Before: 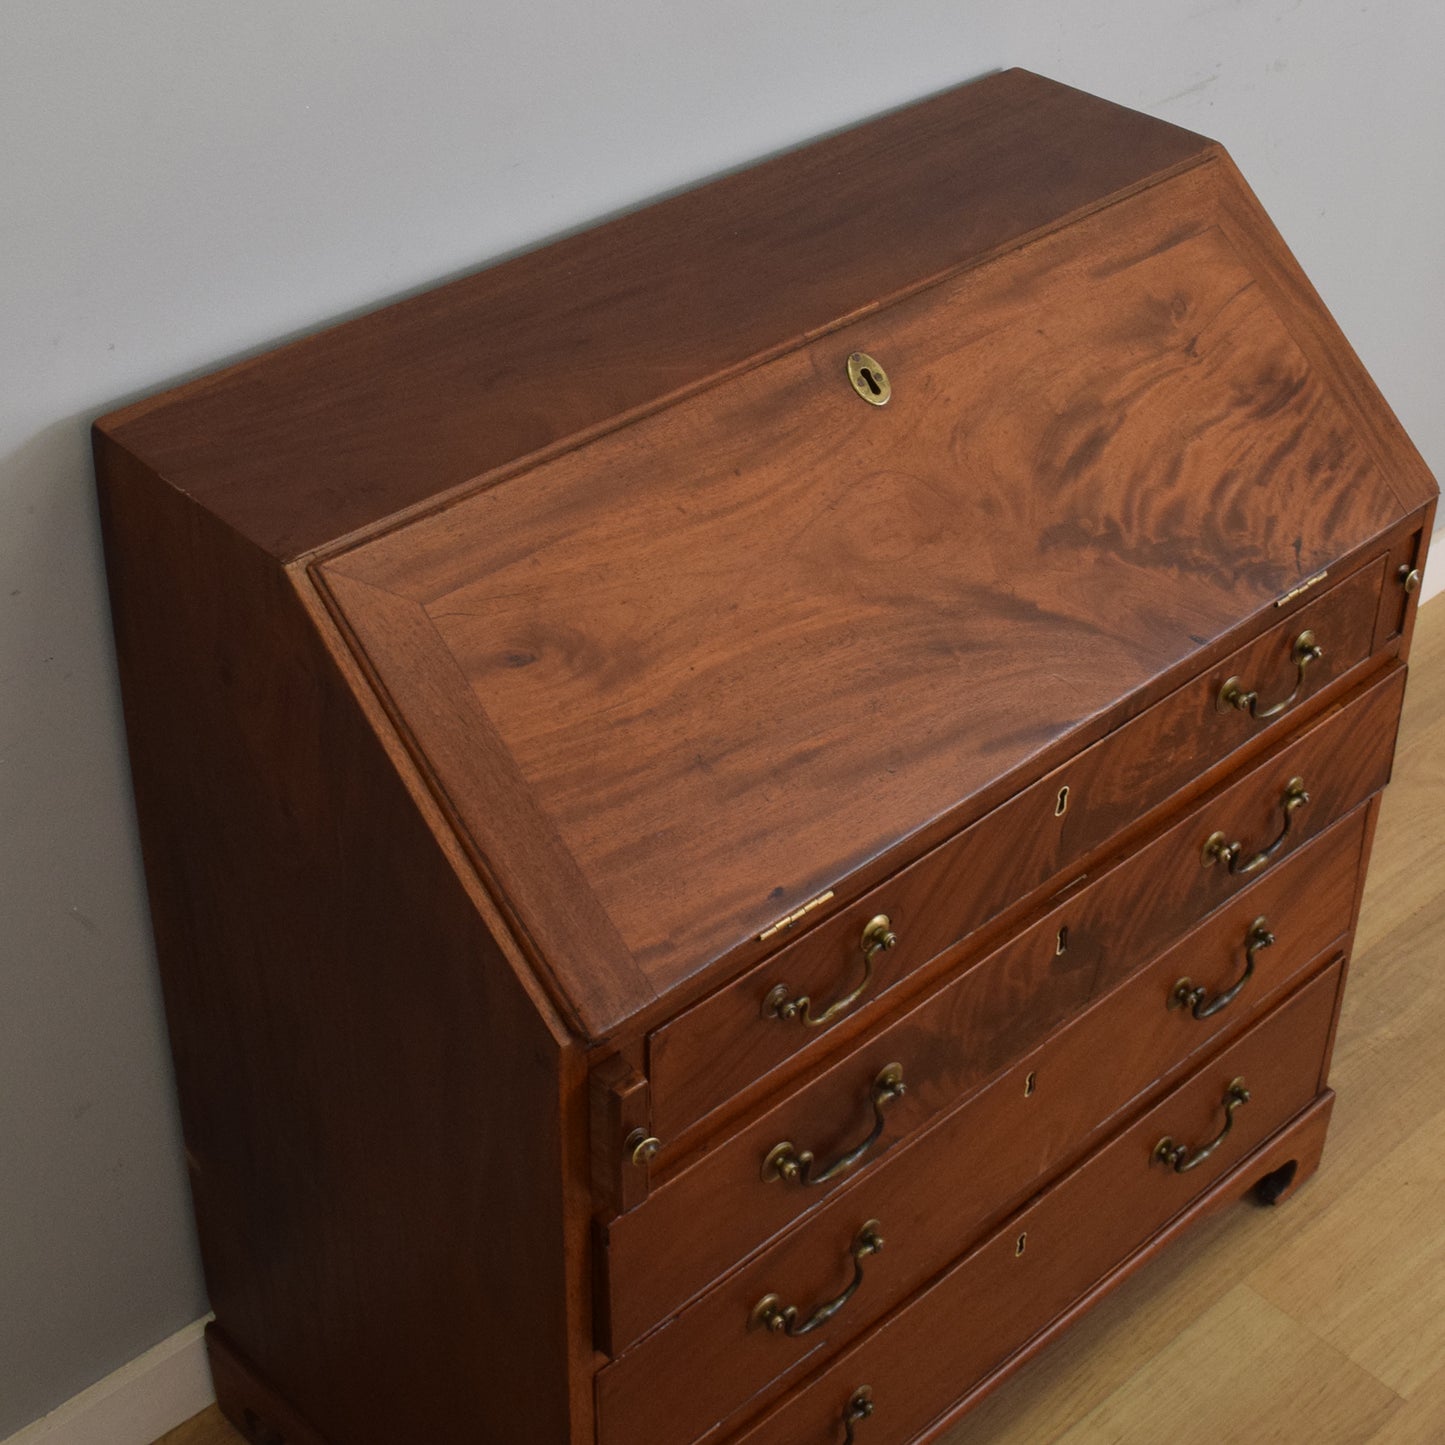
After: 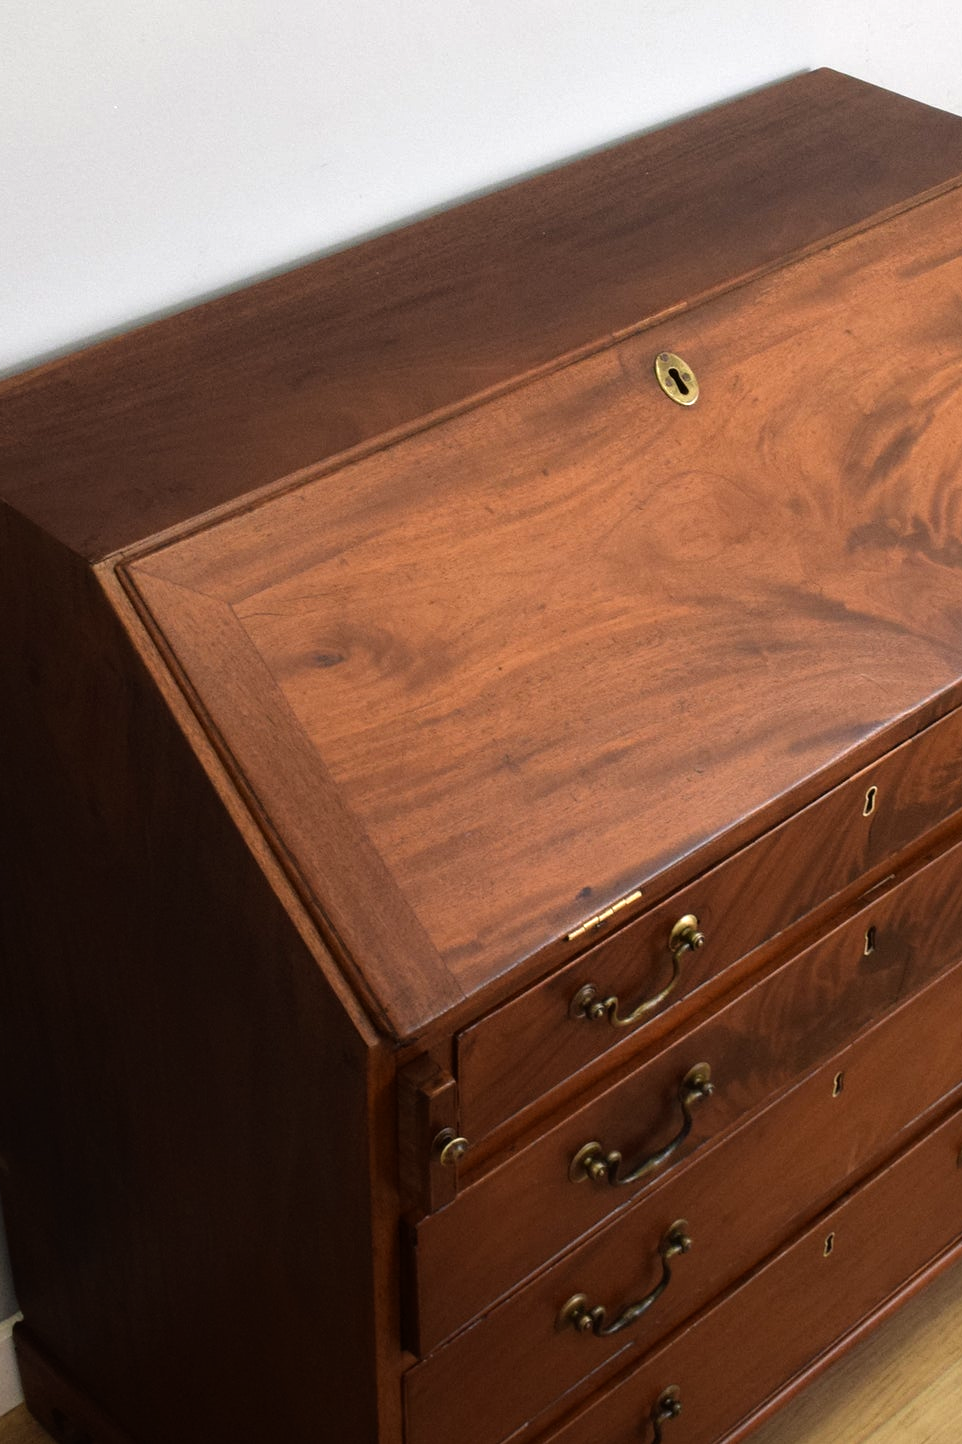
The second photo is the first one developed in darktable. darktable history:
crop and rotate: left 13.351%, right 20.022%
sharpen: radius 2.862, amount 0.872, threshold 47.117
tone equalizer: -8 EV -1.1 EV, -7 EV -1.01 EV, -6 EV -0.887 EV, -5 EV -0.616 EV, -3 EV 0.555 EV, -2 EV 0.892 EV, -1 EV 0.999 EV, +0 EV 1.08 EV
exposure: exposure -0.063 EV, compensate highlight preservation false
